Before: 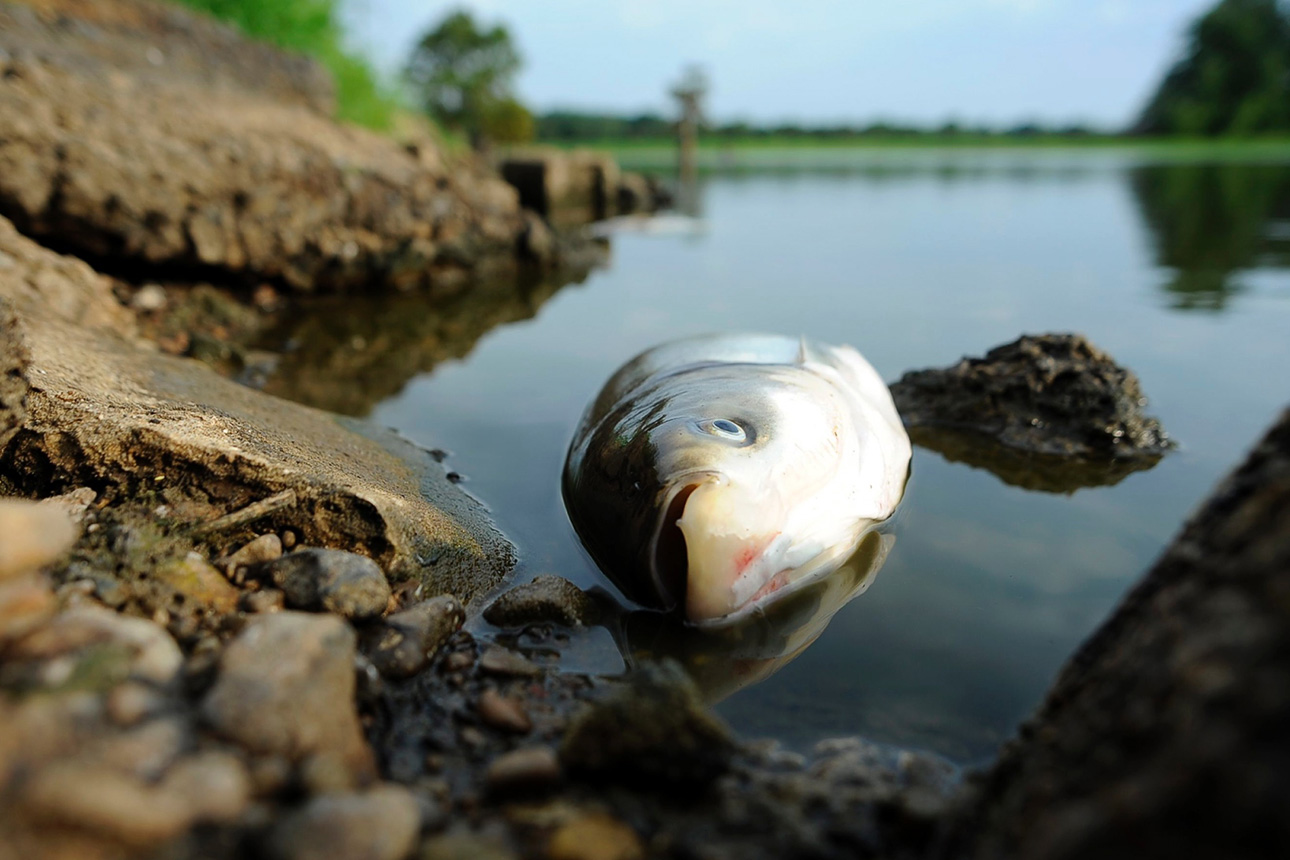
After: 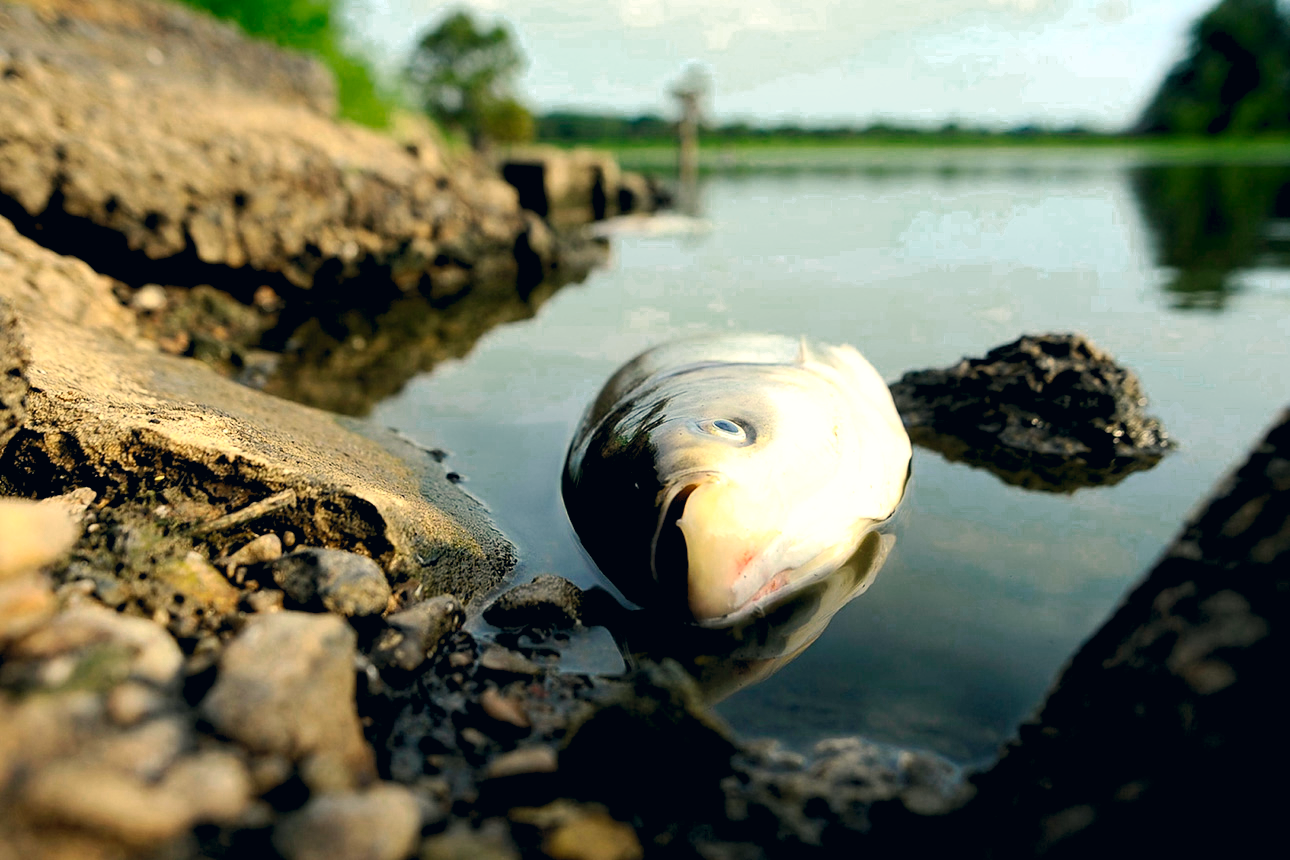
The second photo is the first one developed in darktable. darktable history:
contrast brightness saturation: contrast 0.2, brightness 0.15, saturation 0.14
white balance: red 1.122, green 1.093
color correction: highlights a* 5.38, highlights b* 5.3, shadows a* -4.26, shadows b* -5.11
exposure: black level correction -0.014, exposure -0.193 EV, compensate highlight preservation false
levels: levels [0.073, 0.497, 0.972]
tone curve: color space Lab, linked channels, preserve colors none
color zones: curves: ch0 [(0, 0.558) (0.143, 0.548) (0.286, 0.447) (0.429, 0.259) (0.571, 0.5) (0.714, 0.5) (0.857, 0.593) (1, 0.558)]; ch1 [(0, 0.543) (0.01, 0.544) (0.12, 0.492) (0.248, 0.458) (0.5, 0.534) (0.748, 0.5) (0.99, 0.469) (1, 0.543)]; ch2 [(0, 0.507) (0.143, 0.522) (0.286, 0.505) (0.429, 0.5) (0.571, 0.5) (0.714, 0.5) (0.857, 0.5) (1, 0.507)]
base curve: curves: ch0 [(0.017, 0) (0.425, 0.441) (0.844, 0.933) (1, 1)], preserve colors none
